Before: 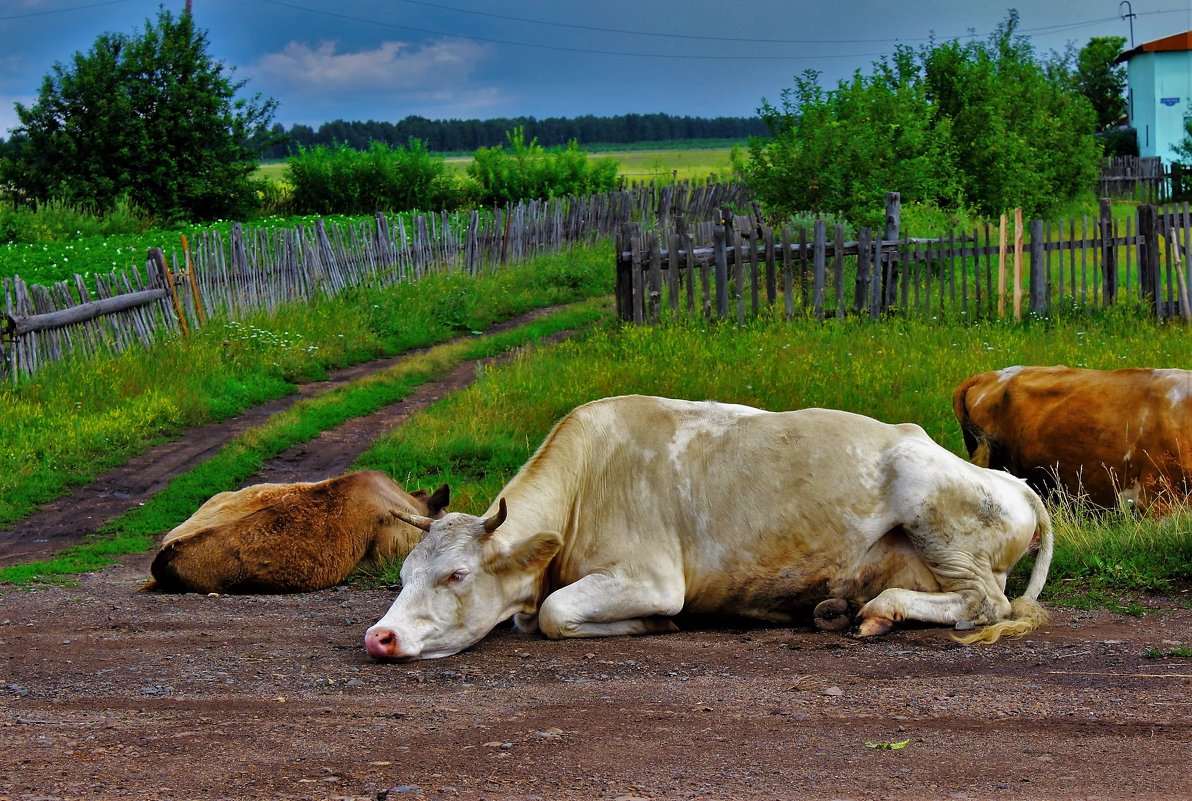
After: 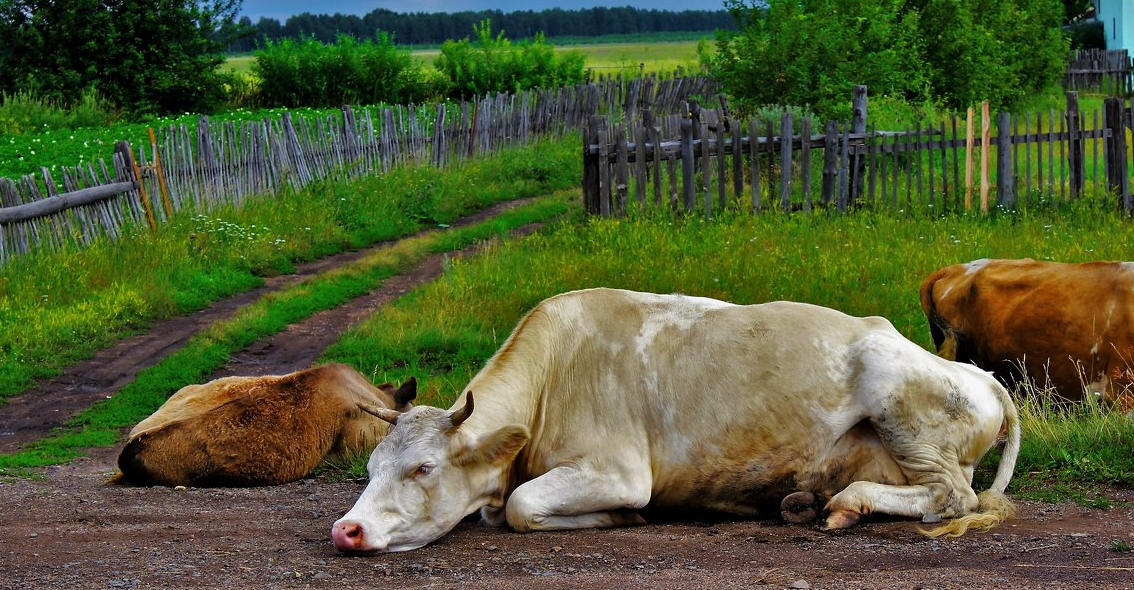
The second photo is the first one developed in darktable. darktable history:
crop and rotate: left 2.804%, top 13.43%, right 2.024%, bottom 12.813%
